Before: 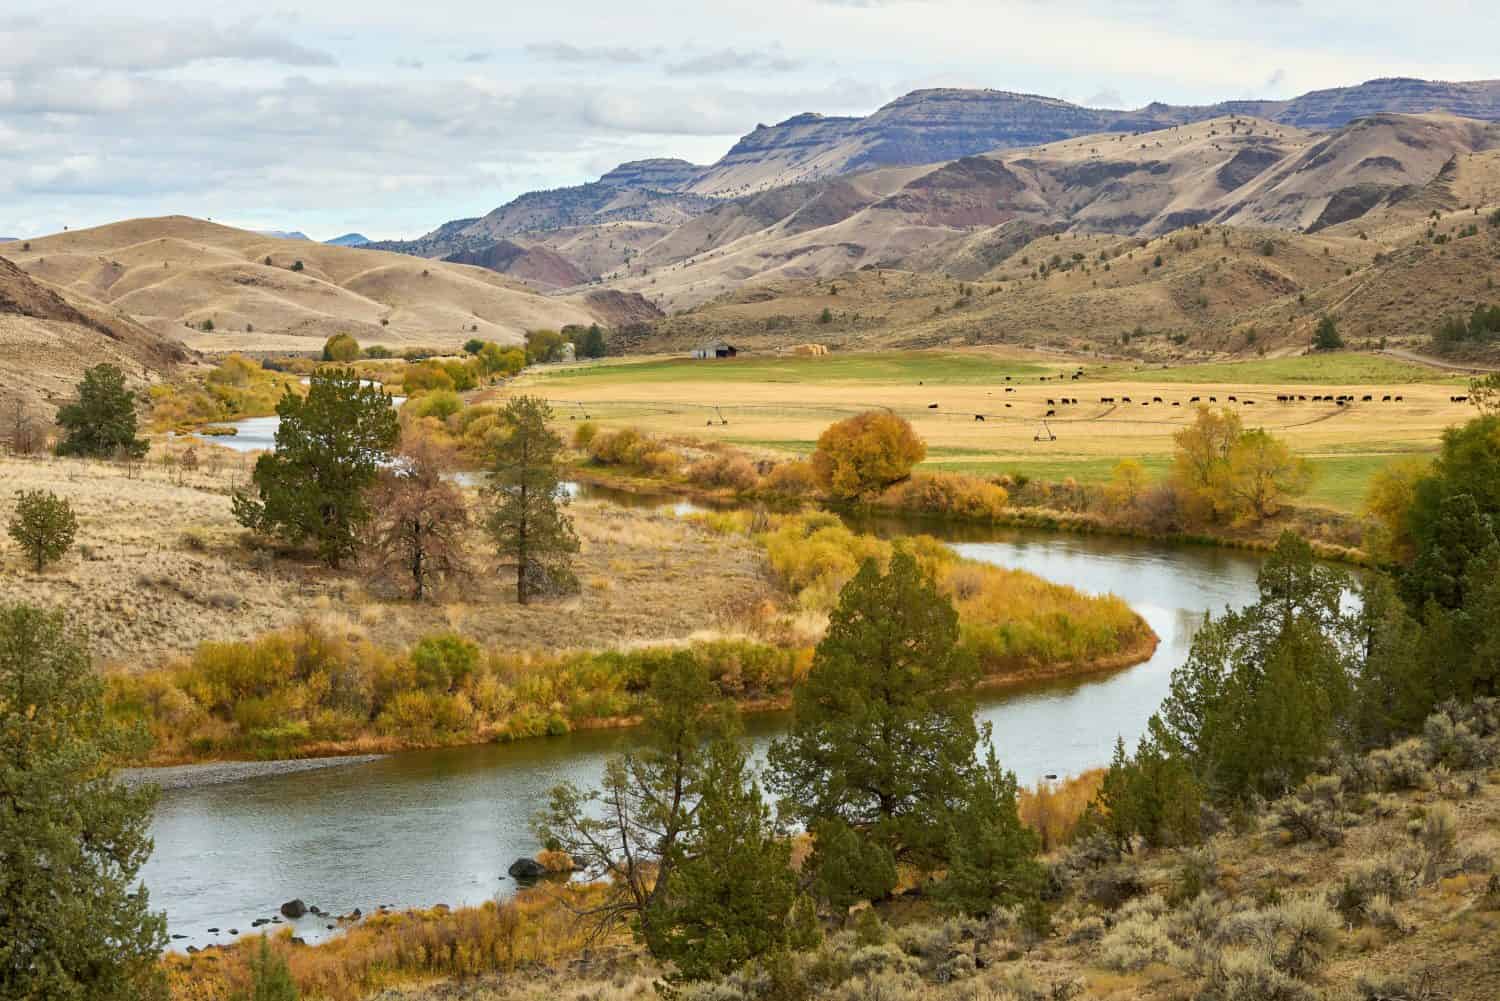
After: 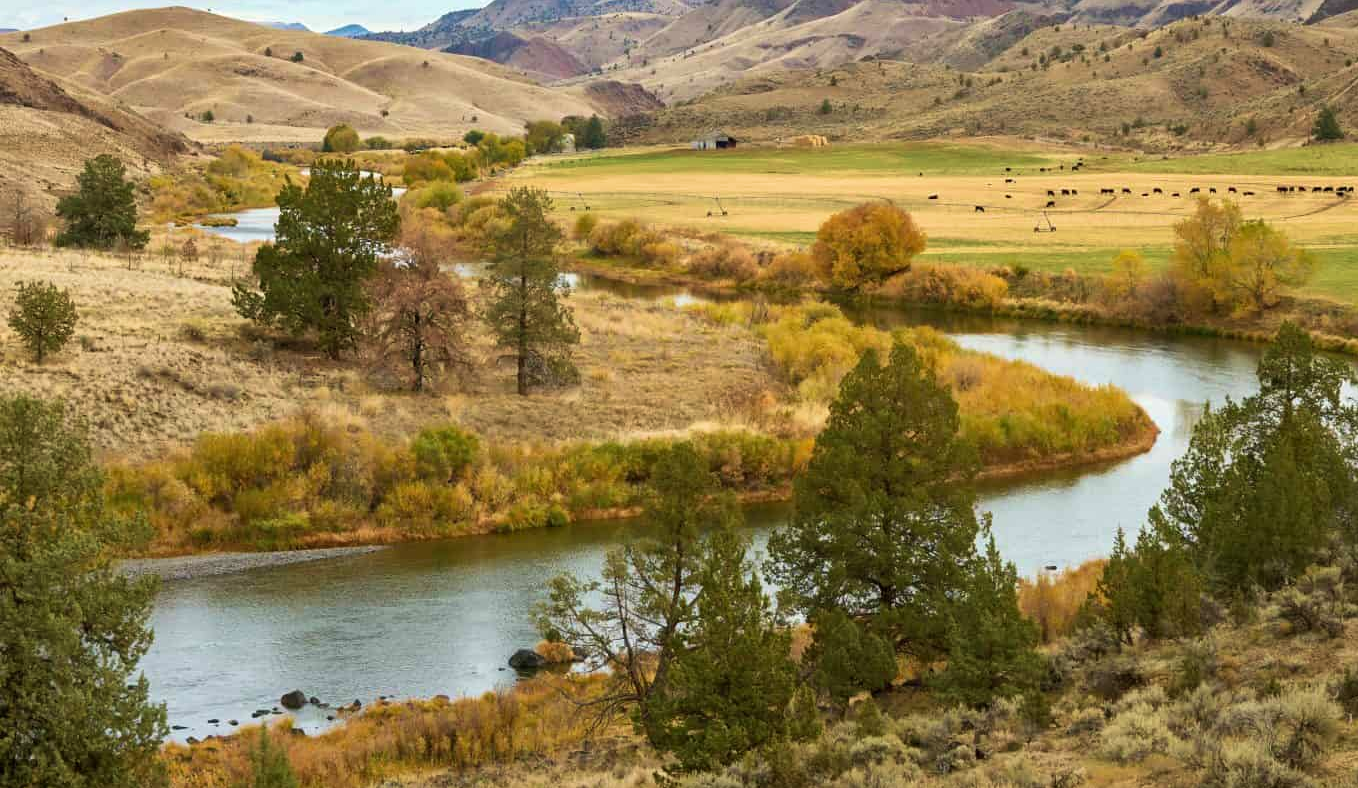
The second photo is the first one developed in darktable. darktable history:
crop: top 20.916%, right 9.437%, bottom 0.316%
velvia: on, module defaults
